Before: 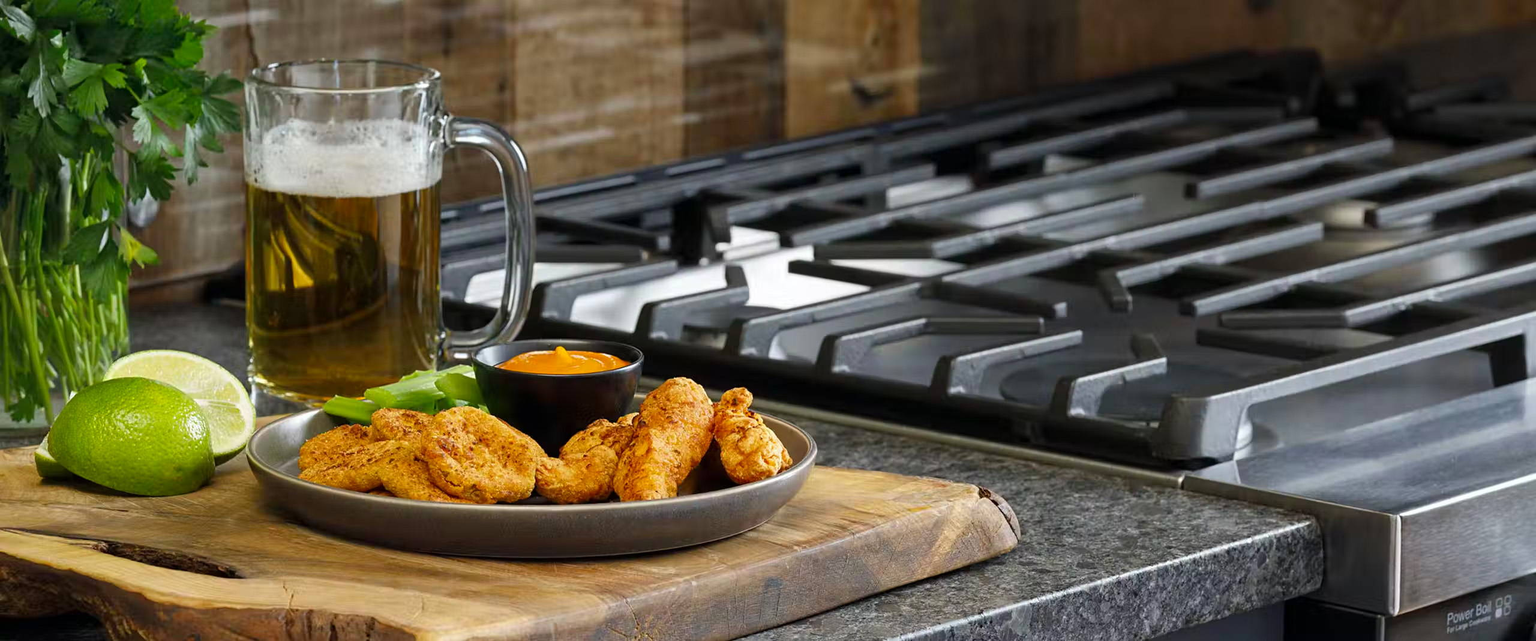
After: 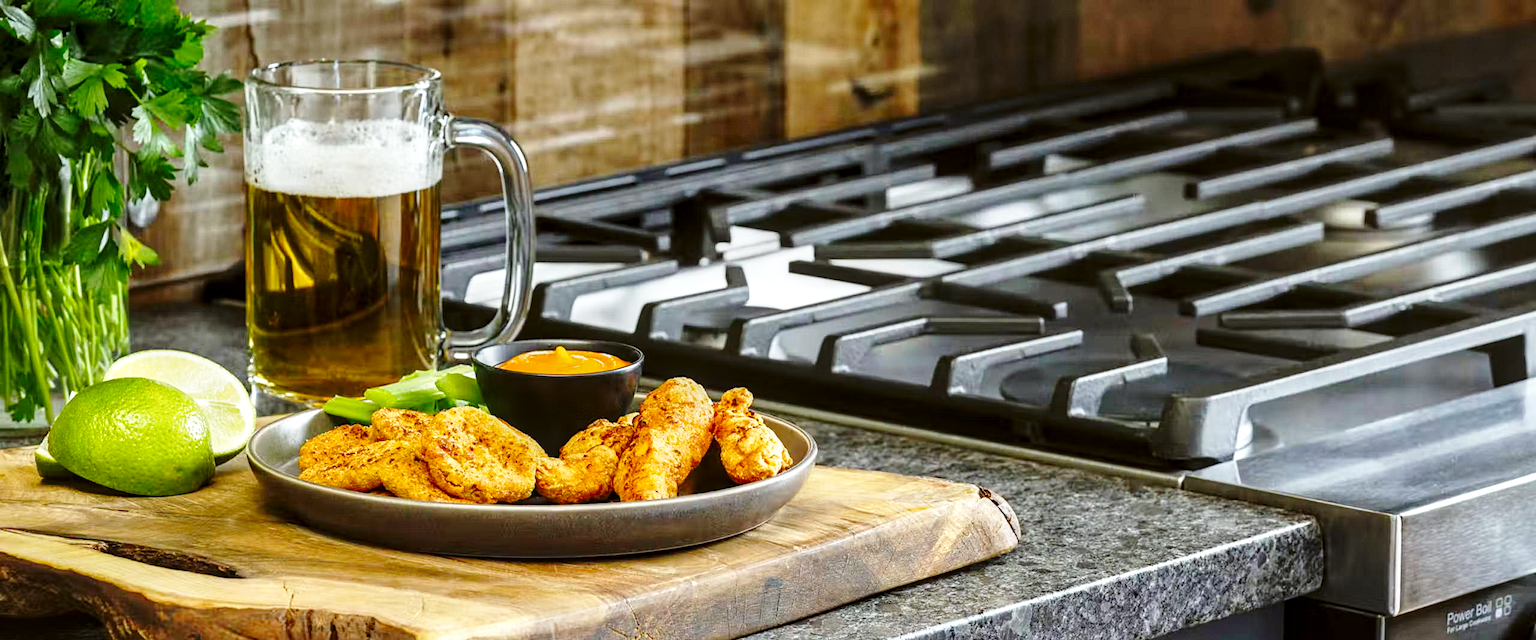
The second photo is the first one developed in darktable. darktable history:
base curve: curves: ch0 [(0, 0) (0.028, 0.03) (0.121, 0.232) (0.46, 0.748) (0.859, 0.968) (1, 1)], preserve colors none
color balance: lift [1.004, 1.002, 1.002, 0.998], gamma [1, 1.007, 1.002, 0.993], gain [1, 0.977, 1.013, 1.023], contrast -3.64%
local contrast: highlights 40%, shadows 60%, detail 136%, midtone range 0.514
